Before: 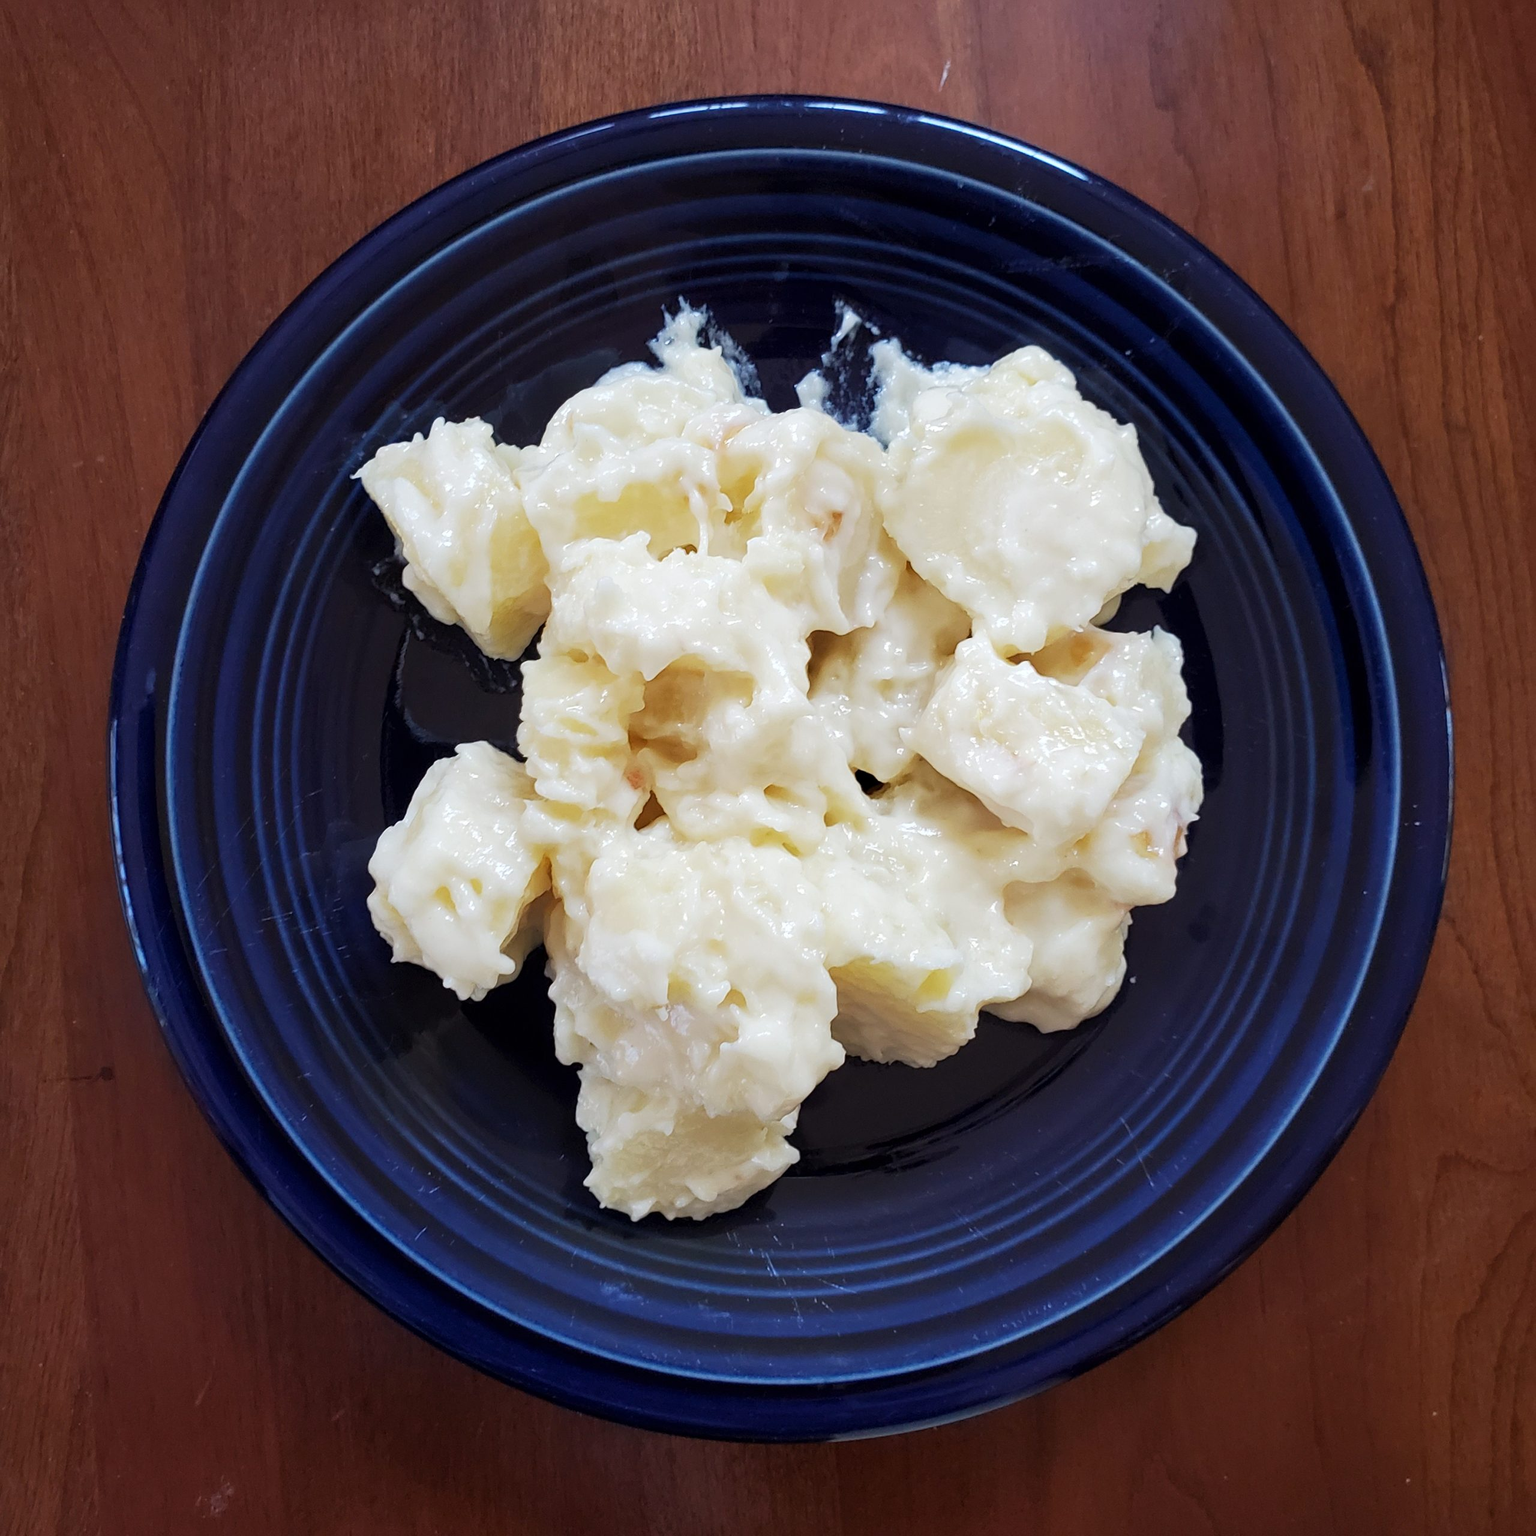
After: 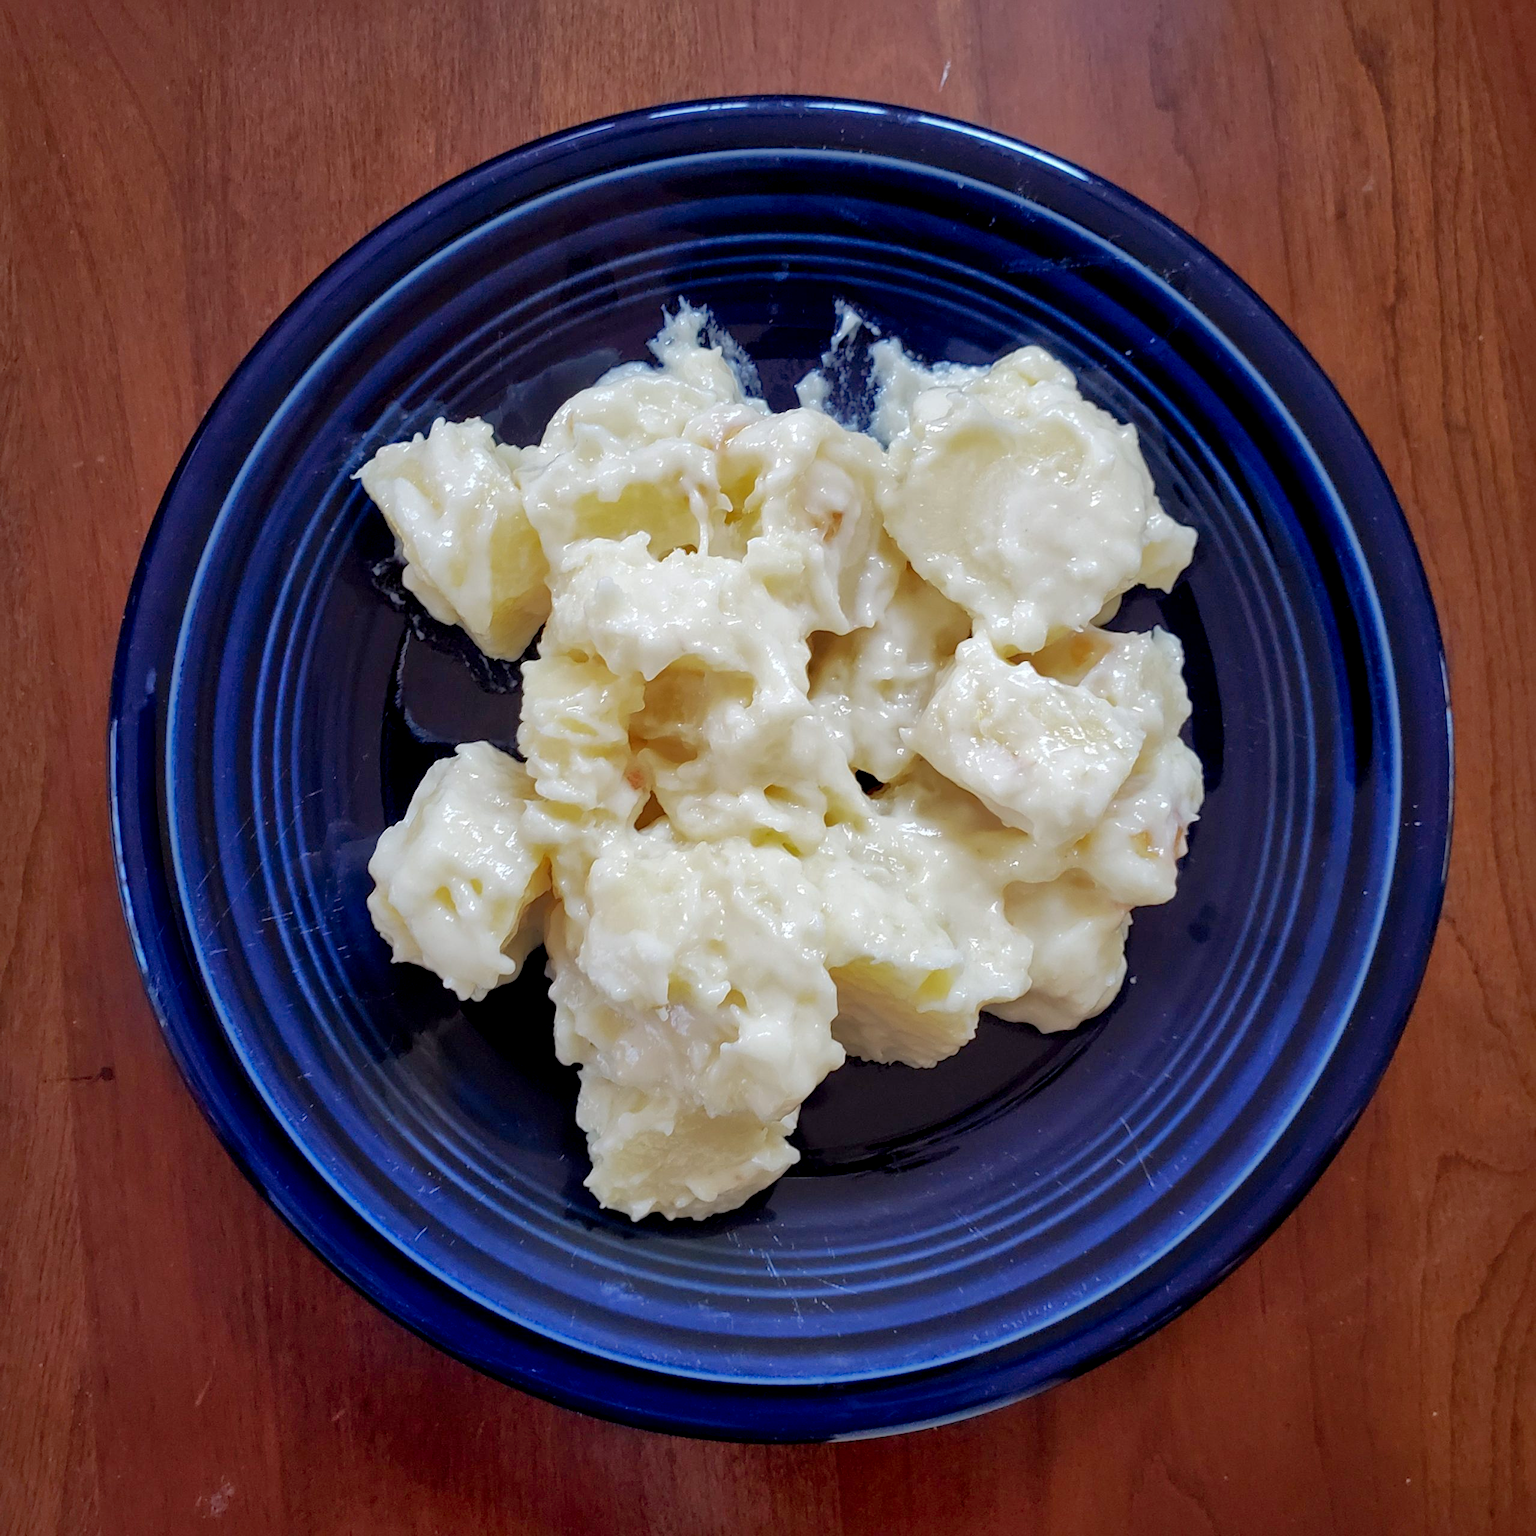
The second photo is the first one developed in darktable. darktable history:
shadows and highlights: on, module defaults
exposure: black level correction 0.004, exposure 0.014 EV, compensate highlight preservation false
